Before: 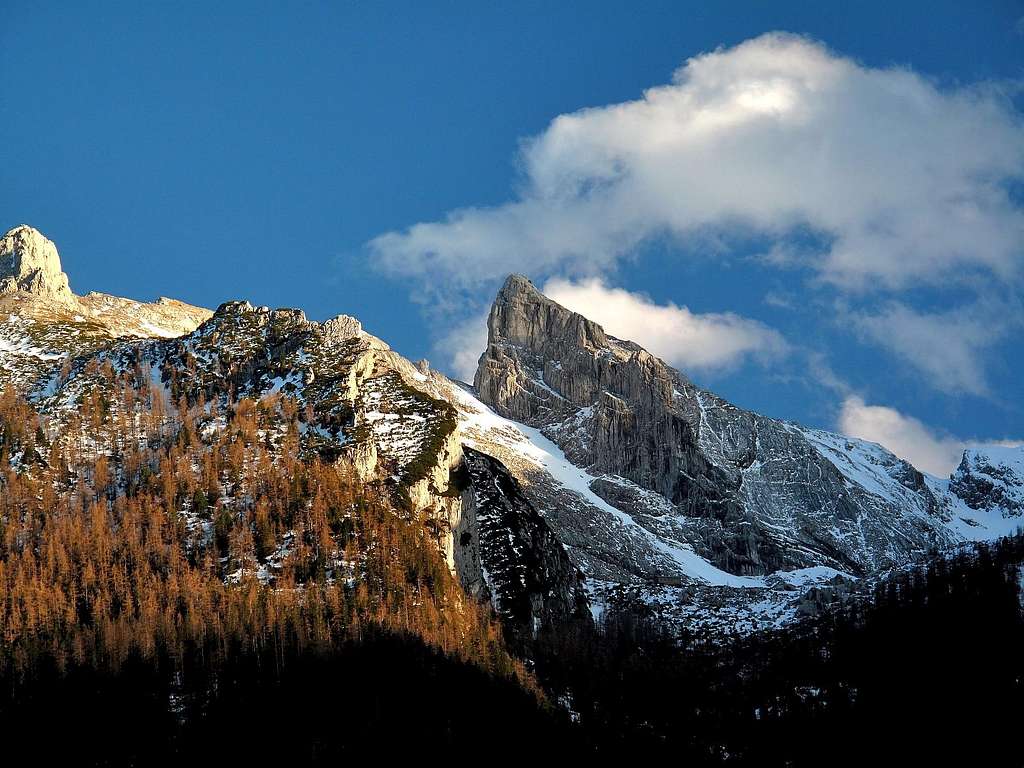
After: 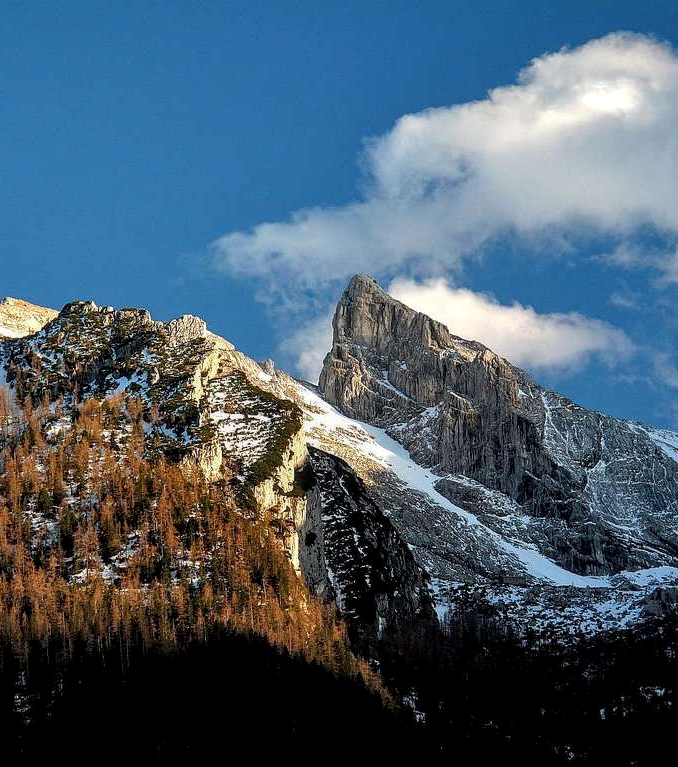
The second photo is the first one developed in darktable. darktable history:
local contrast: on, module defaults
crop and rotate: left 15.215%, right 18.5%
